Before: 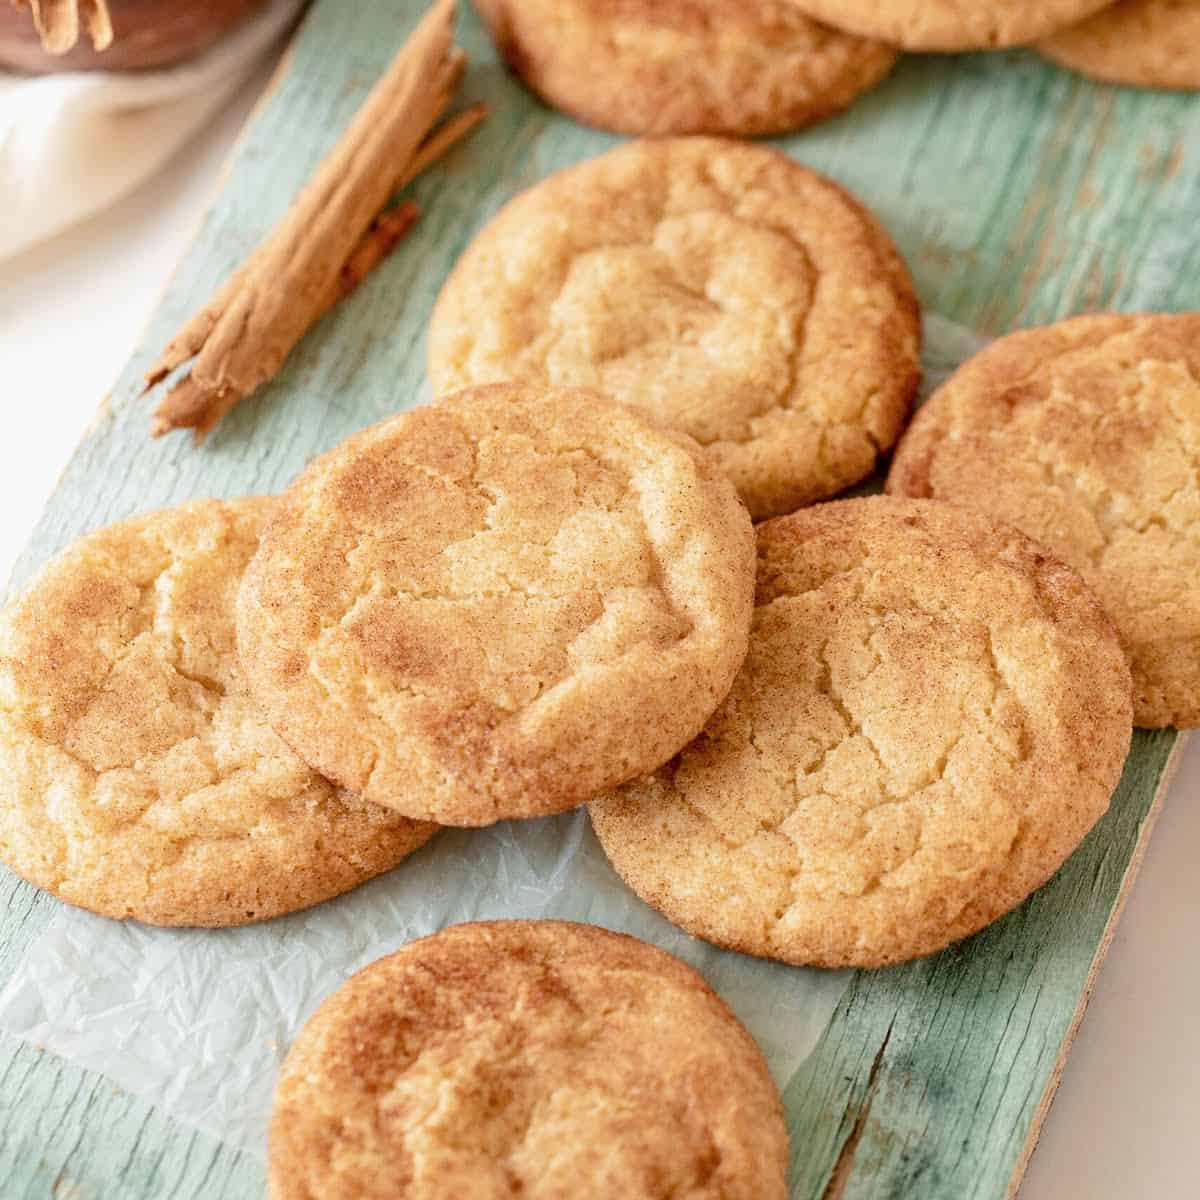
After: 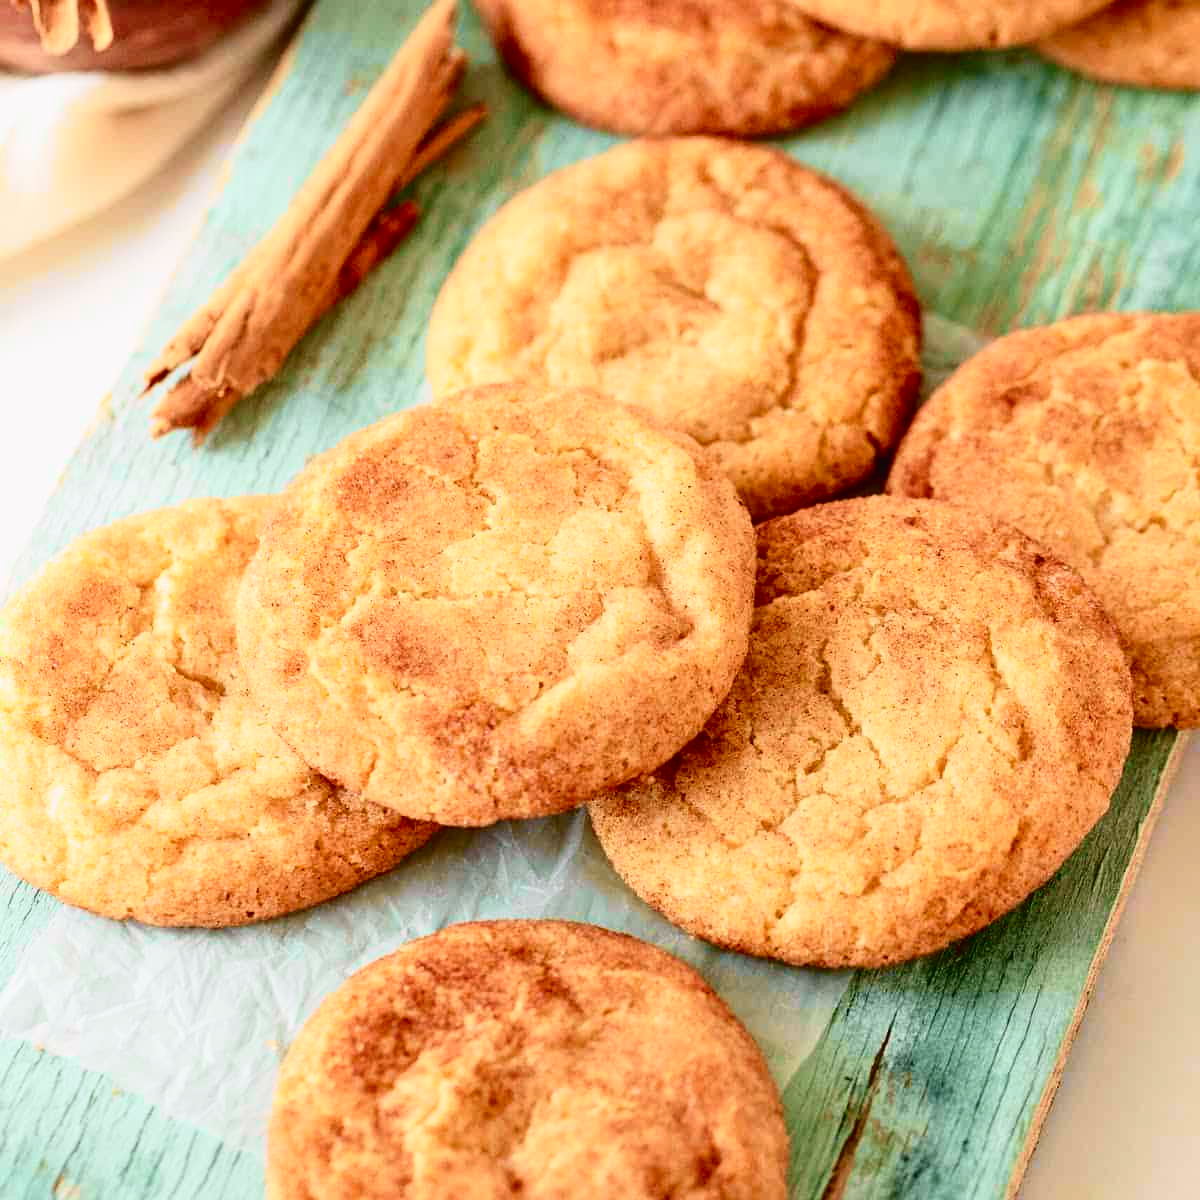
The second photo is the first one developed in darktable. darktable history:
tone curve: curves: ch0 [(0, 0.023) (0.137, 0.069) (0.249, 0.163) (0.487, 0.491) (0.778, 0.858) (0.896, 0.94) (1, 0.988)]; ch1 [(0, 0) (0.396, 0.369) (0.483, 0.459) (0.498, 0.5) (0.515, 0.517) (0.562, 0.6) (0.611, 0.667) (0.692, 0.744) (0.798, 0.863) (1, 1)]; ch2 [(0, 0) (0.426, 0.398) (0.483, 0.481) (0.503, 0.503) (0.526, 0.527) (0.549, 0.59) (0.62, 0.666) (0.705, 0.755) (0.985, 0.966)], color space Lab, independent channels, preserve colors none
